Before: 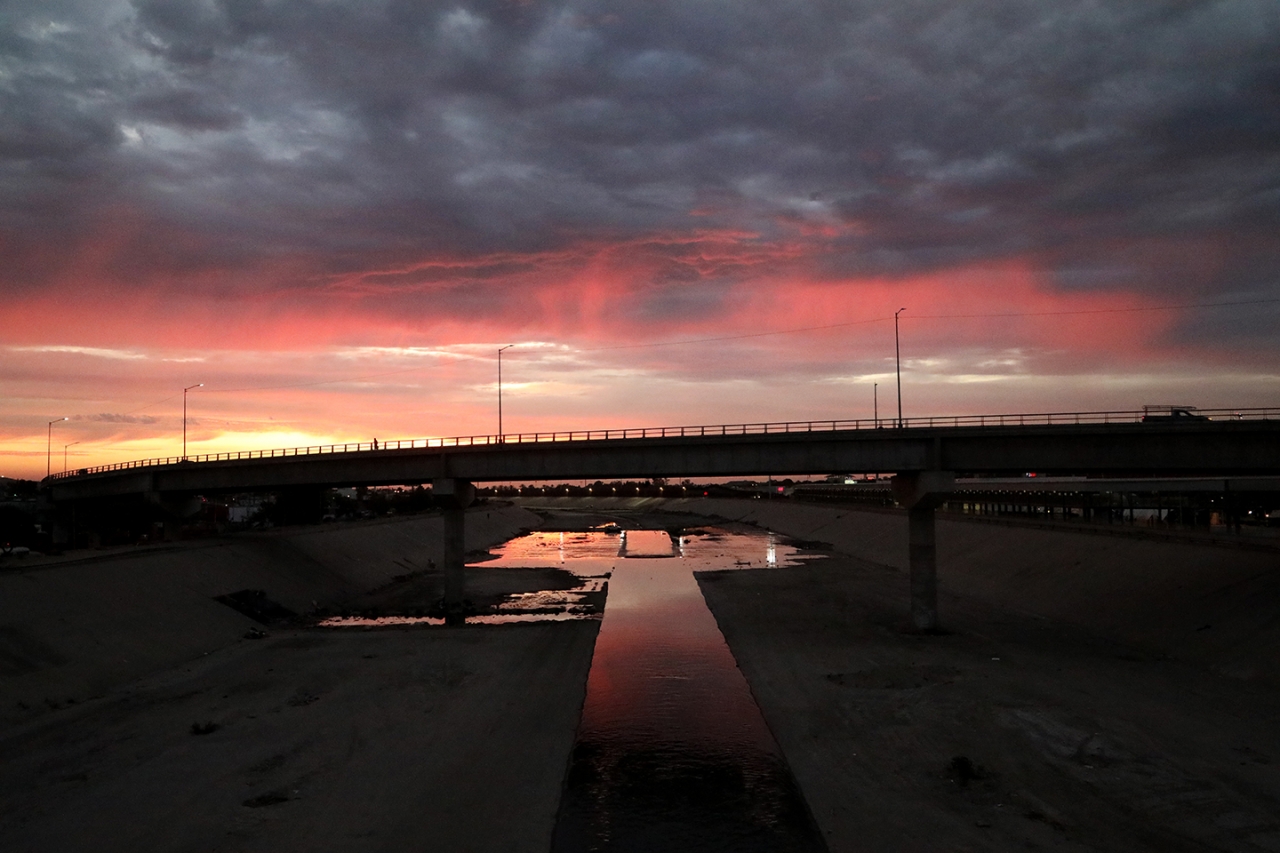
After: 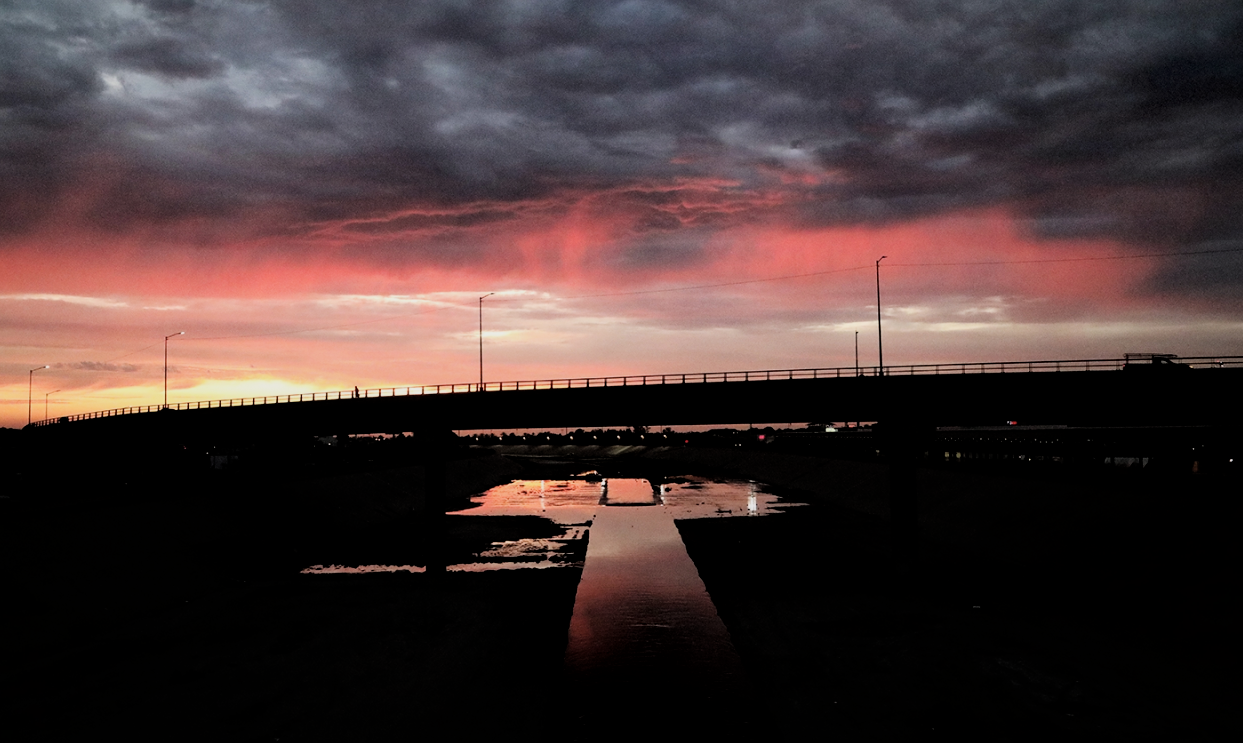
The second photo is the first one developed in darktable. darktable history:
local contrast: mode bilateral grid, contrast 20, coarseness 50, detail 130%, midtone range 0.2
crop: left 1.507%, top 6.147%, right 1.379%, bottom 6.637%
filmic rgb: black relative exposure -5 EV, hardness 2.88, contrast 1.3, highlights saturation mix -10%
